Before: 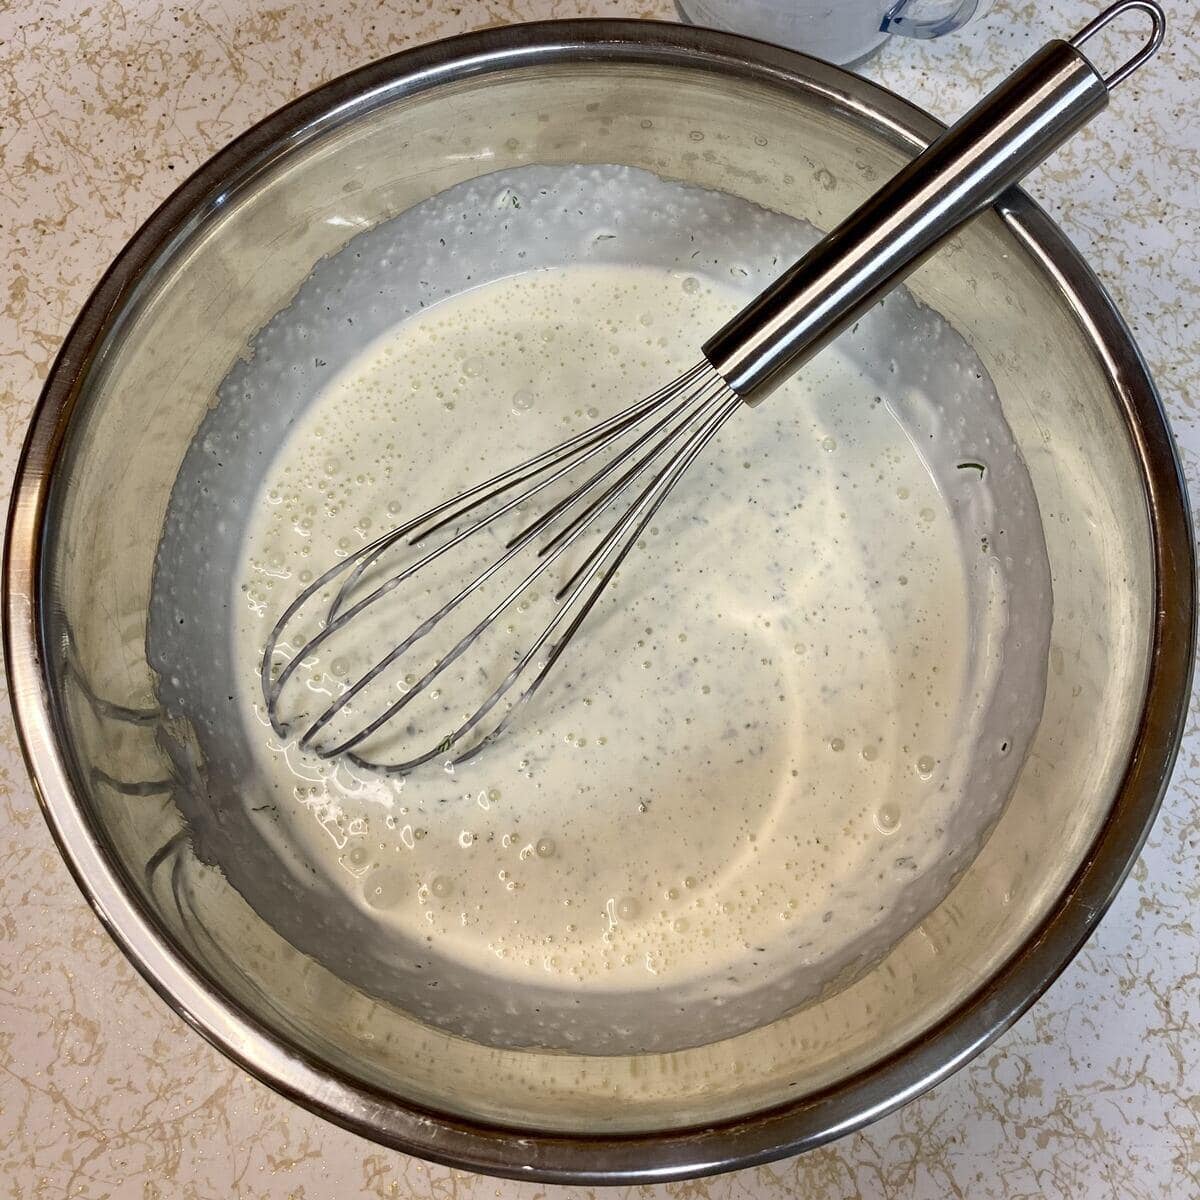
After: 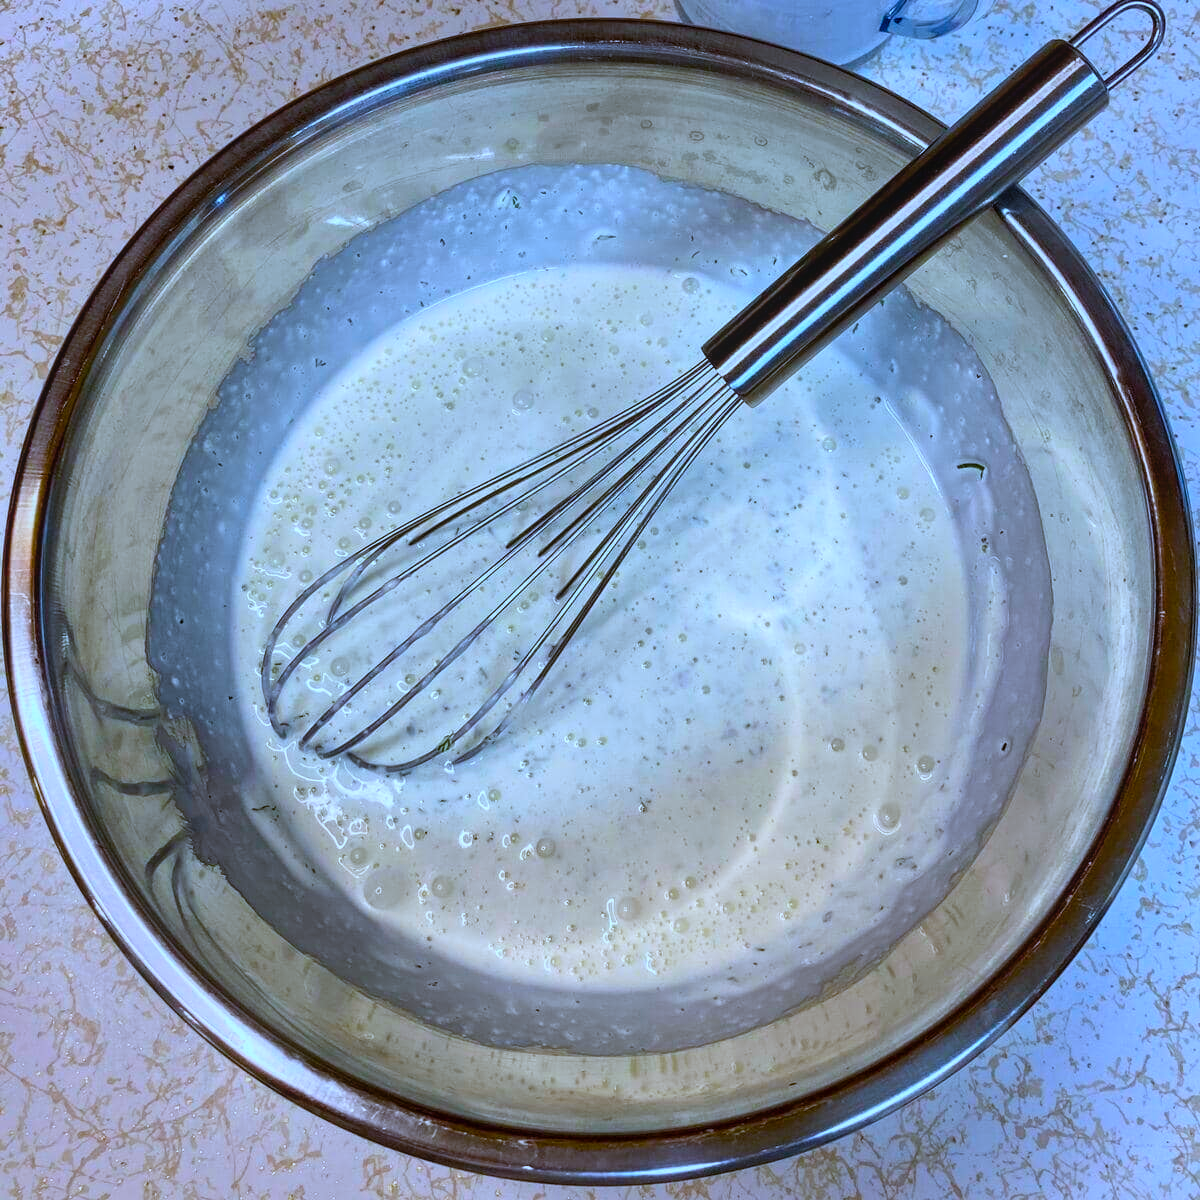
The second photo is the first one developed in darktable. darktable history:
white balance: red 0.871, blue 1.249
color balance rgb: linear chroma grading › global chroma 15%, perceptual saturation grading › global saturation 30%
local contrast: detail 110%
